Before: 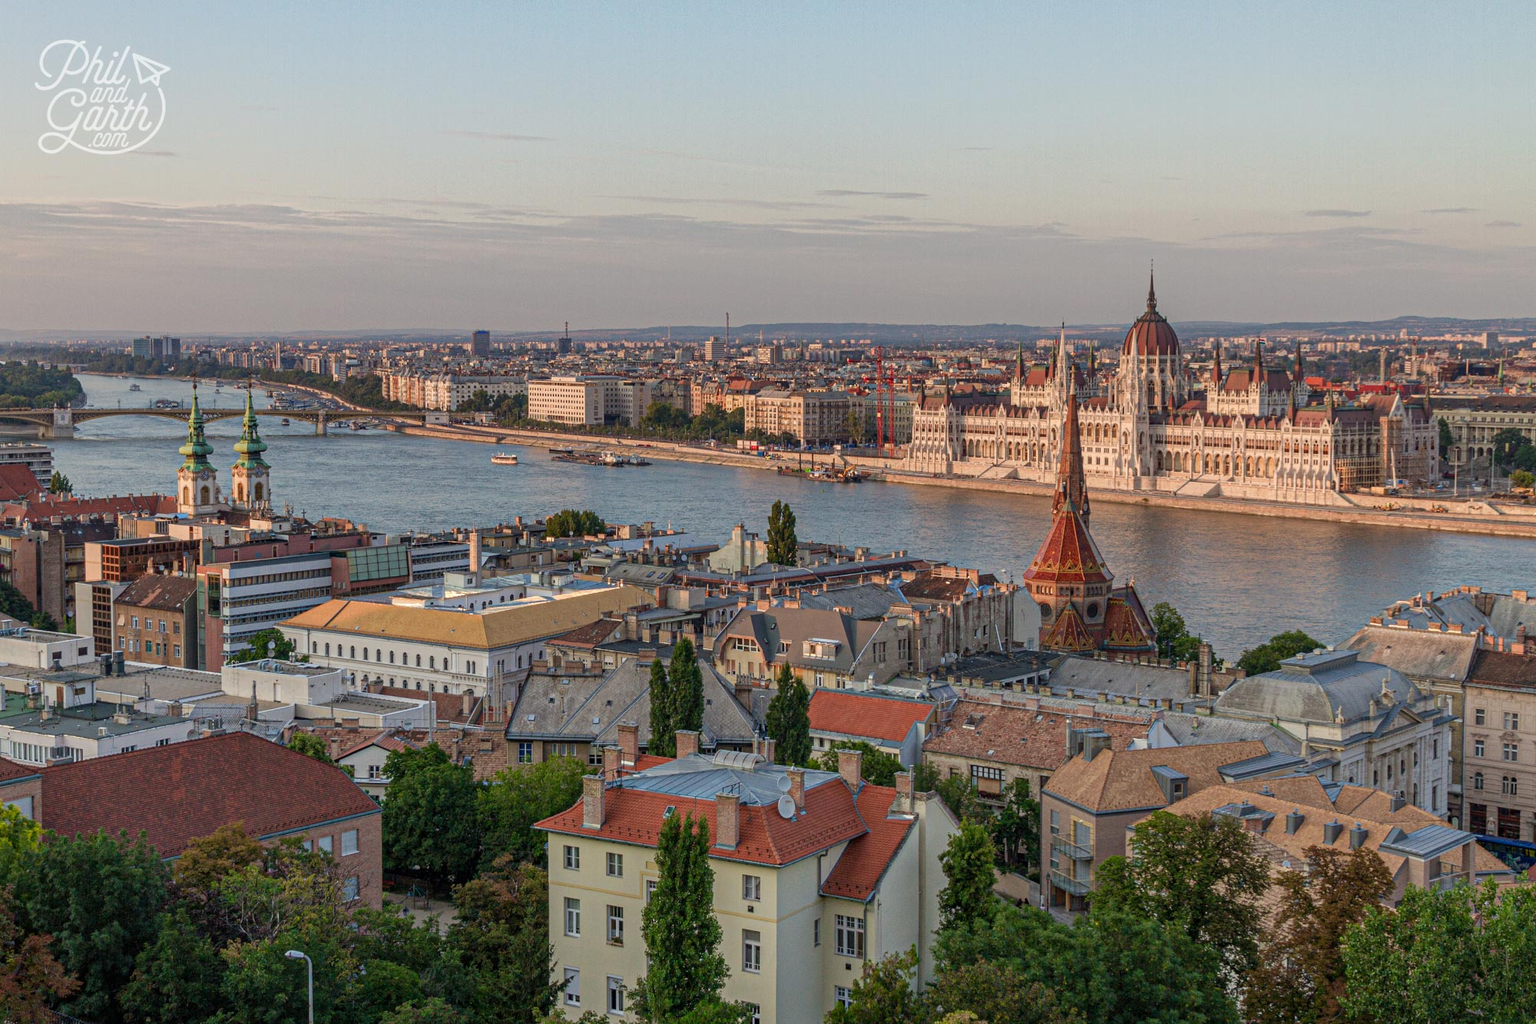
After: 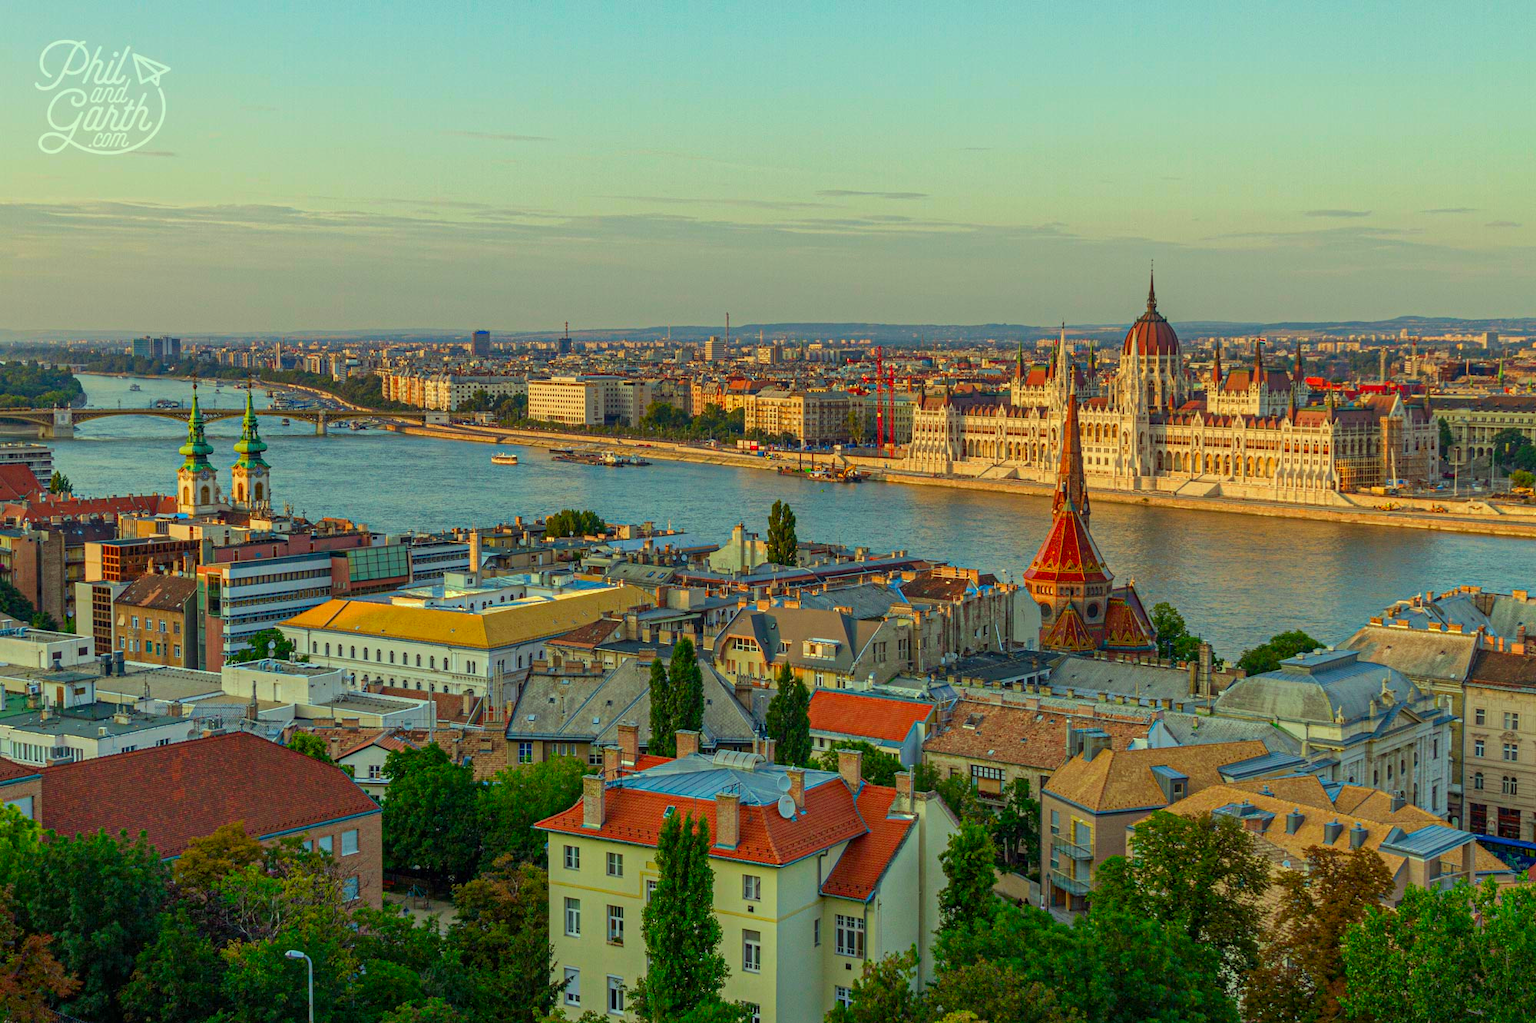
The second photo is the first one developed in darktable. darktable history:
color correction: highlights a* -10.99, highlights b* 9.81, saturation 1.72
